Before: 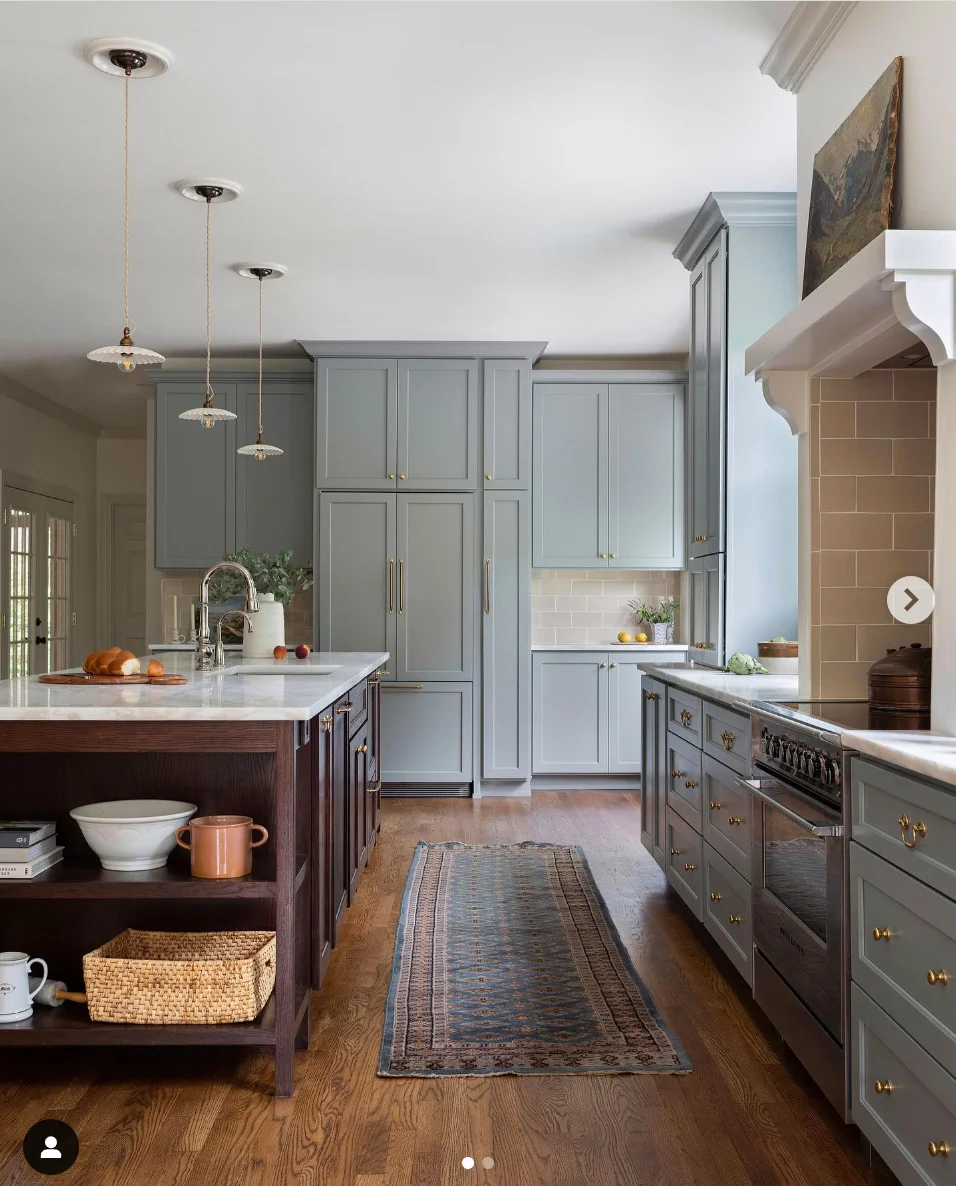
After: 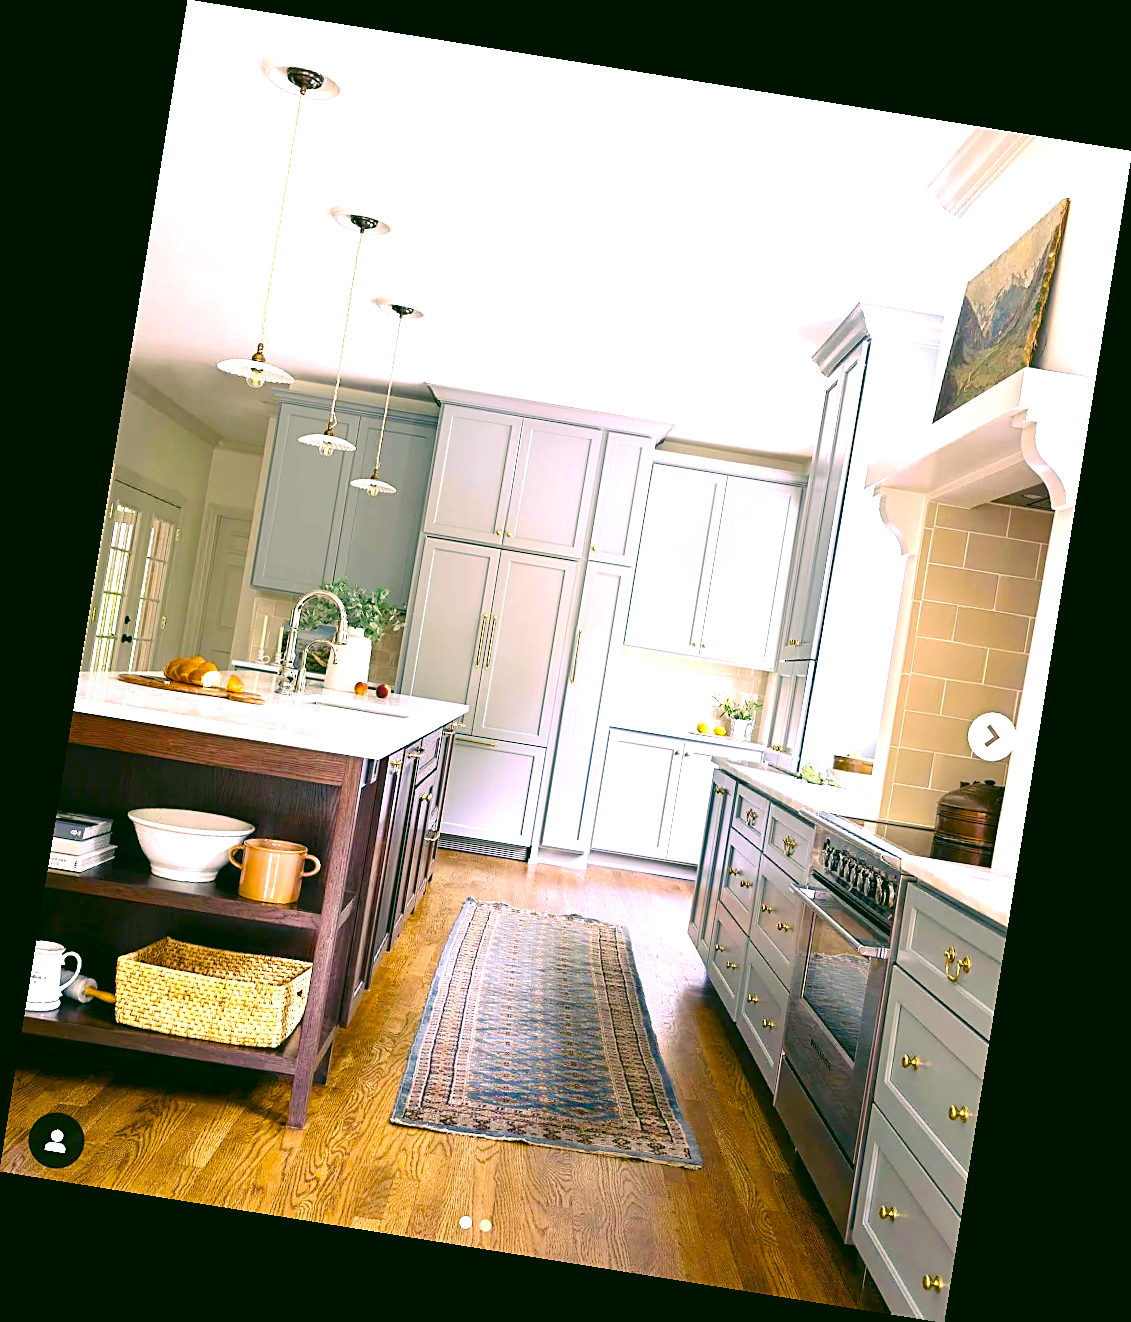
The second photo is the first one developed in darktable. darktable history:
white balance: red 0.983, blue 1.036
sharpen: on, module defaults
color correction: highlights a* 5.62, highlights b* 33.57, shadows a* -25.86, shadows b* 4.02
color balance rgb: linear chroma grading › global chroma 9%, perceptual saturation grading › global saturation 36%, perceptual saturation grading › shadows 35%, perceptual brilliance grading › global brilliance 15%, perceptual brilliance grading › shadows -35%, global vibrance 15%
rotate and perspective: rotation 9.12°, automatic cropping off
color calibration: output R [1.063, -0.012, -0.003, 0], output B [-0.079, 0.047, 1, 0], illuminant custom, x 0.389, y 0.387, temperature 3838.64 K
base curve: curves: ch0 [(0, 0) (0.158, 0.273) (0.879, 0.895) (1, 1)], preserve colors none
exposure: exposure 1 EV, compensate highlight preservation false
